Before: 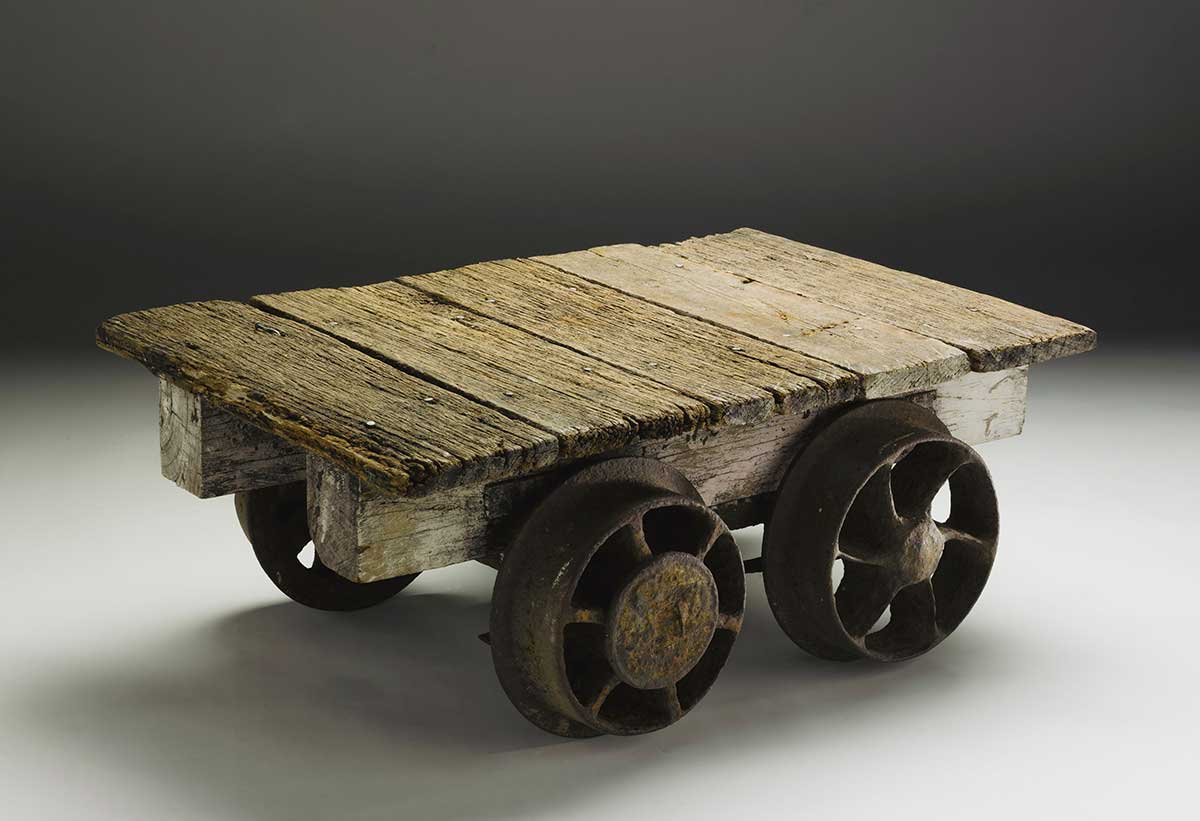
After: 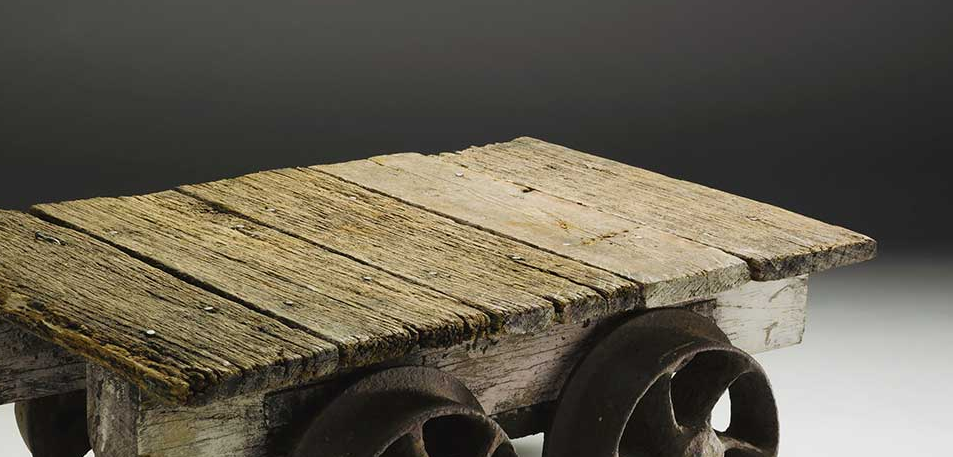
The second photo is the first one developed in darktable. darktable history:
crop: left 18.38%, top 11.092%, right 2.134%, bottom 33.217%
